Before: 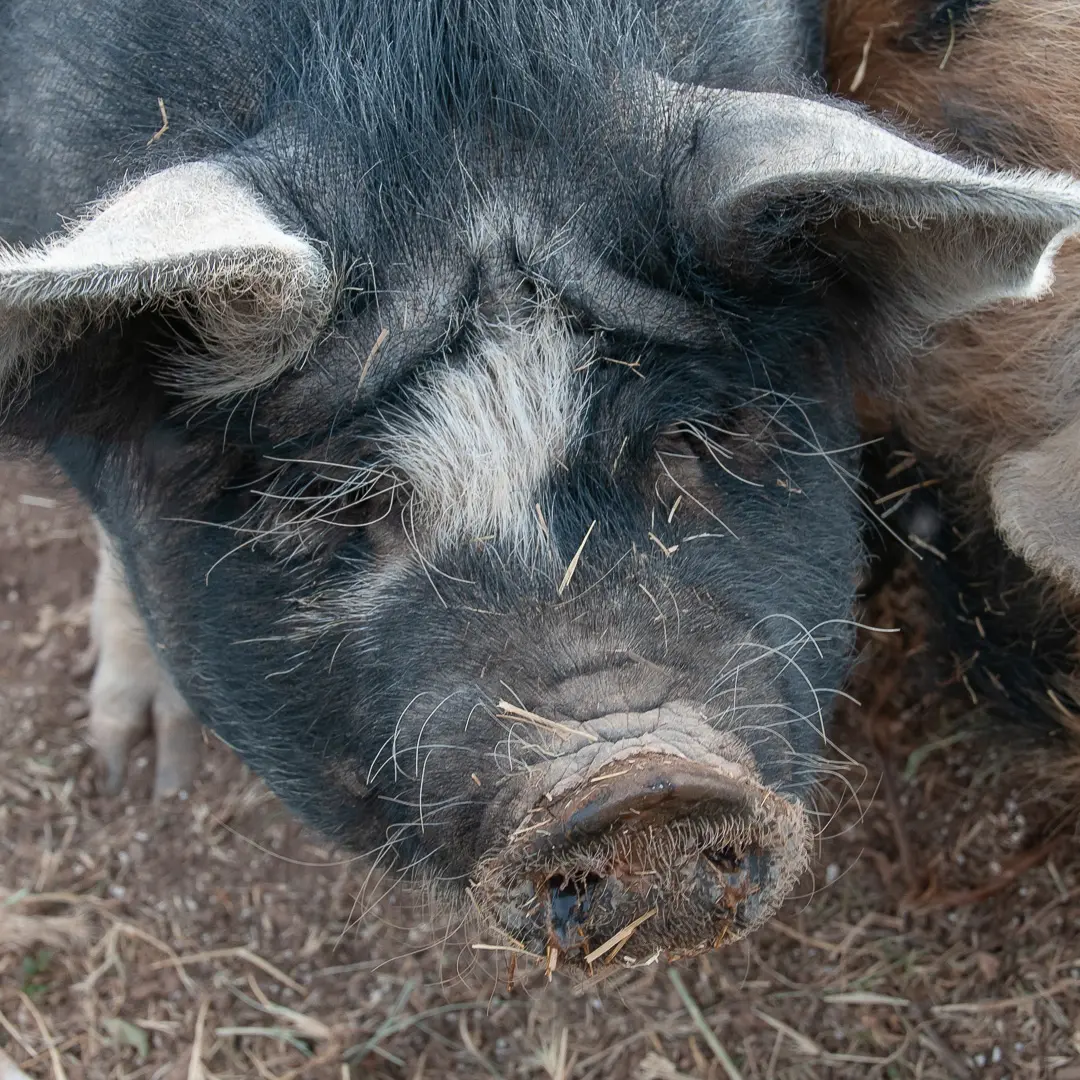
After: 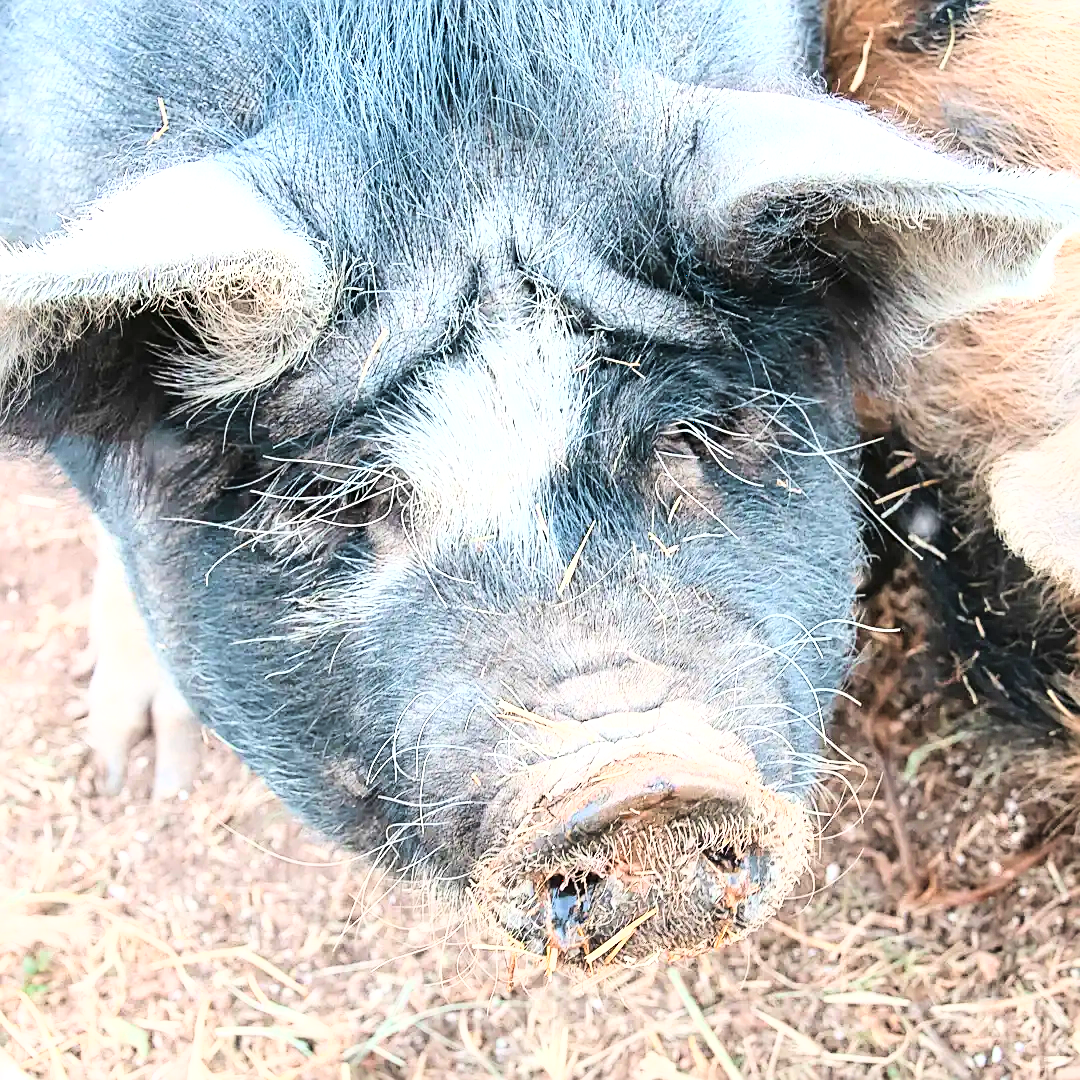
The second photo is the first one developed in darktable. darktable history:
base curve: curves: ch0 [(0, 0.003) (0.001, 0.002) (0.006, 0.004) (0.02, 0.022) (0.048, 0.086) (0.094, 0.234) (0.162, 0.431) (0.258, 0.629) (0.385, 0.8) (0.548, 0.918) (0.751, 0.988) (1, 1)]
sharpen: on, module defaults
exposure: black level correction 0, exposure 1.491 EV, compensate highlight preservation false
